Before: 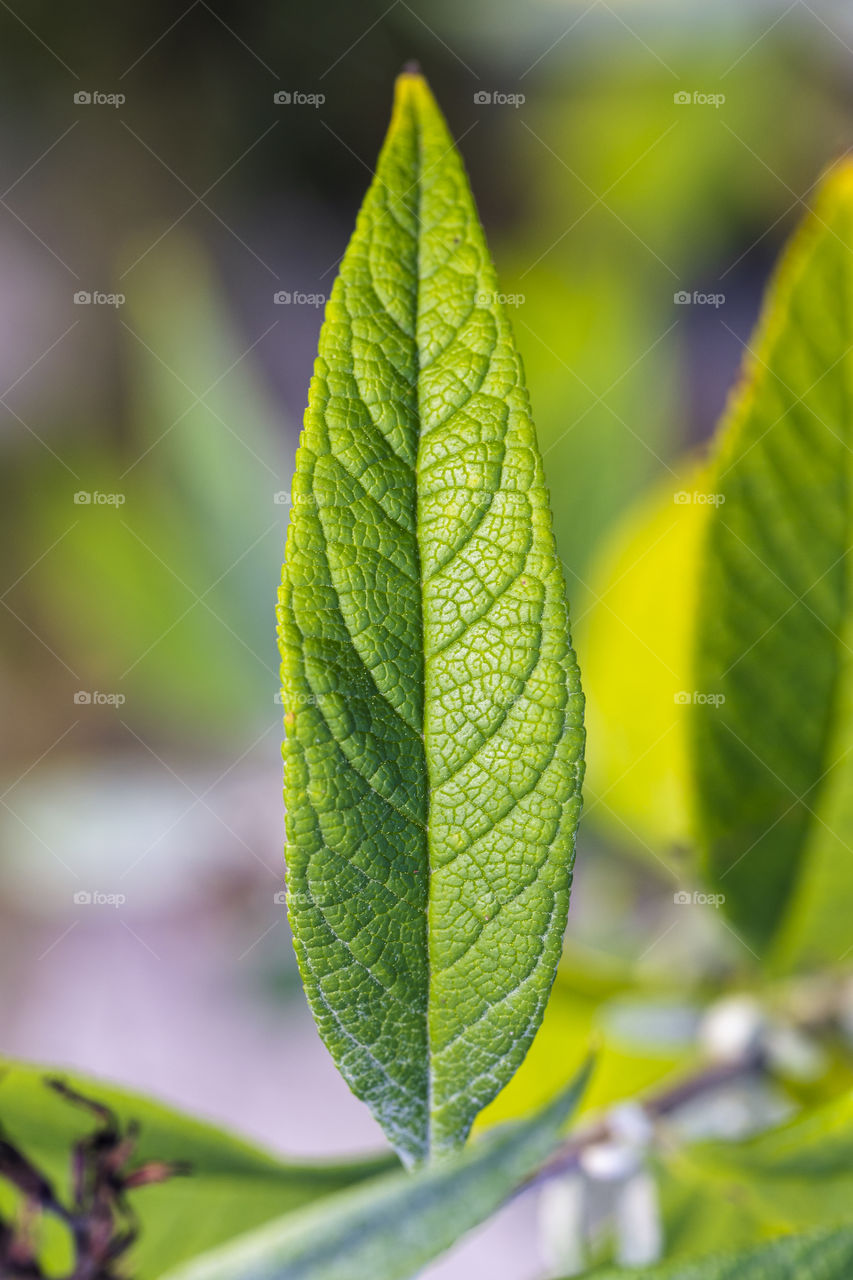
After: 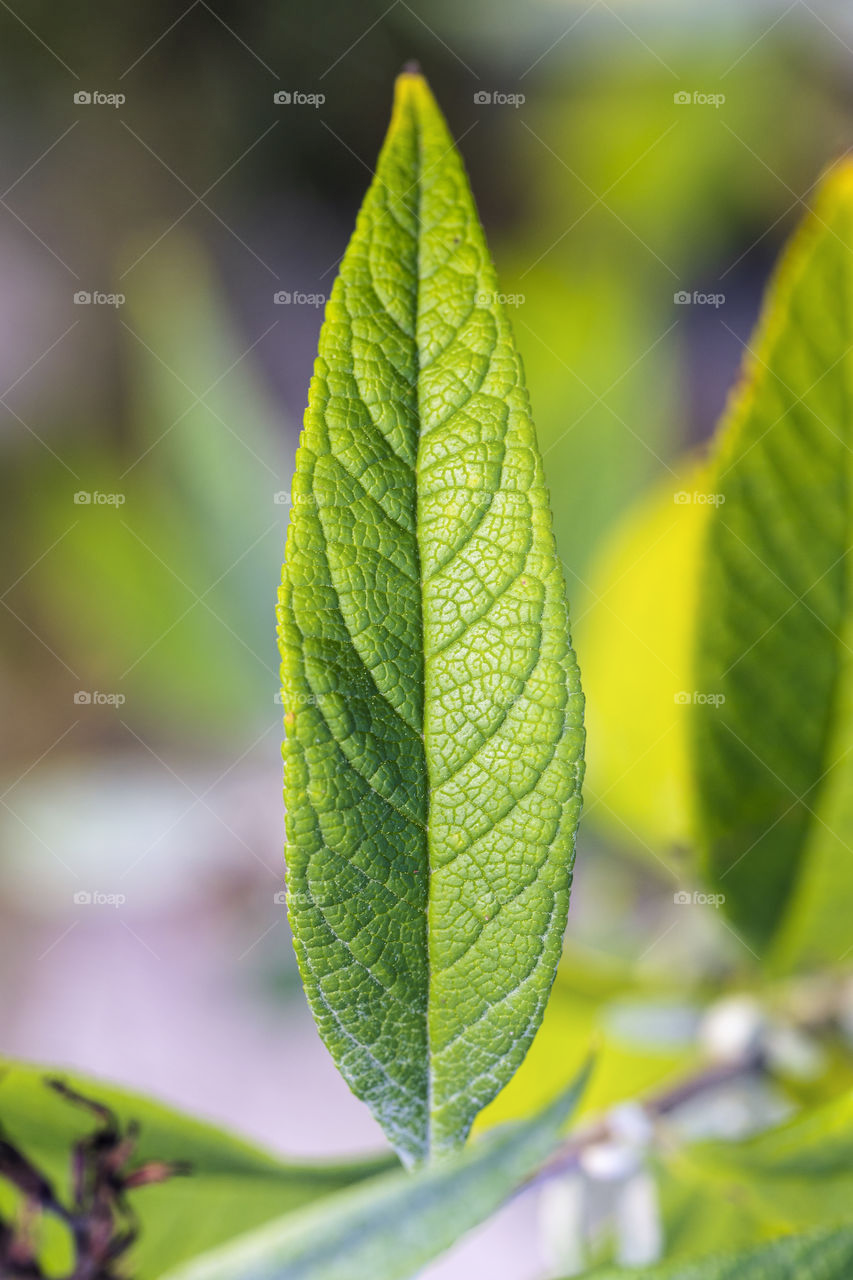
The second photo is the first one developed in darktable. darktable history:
shadows and highlights: highlights 70.57, soften with gaussian
